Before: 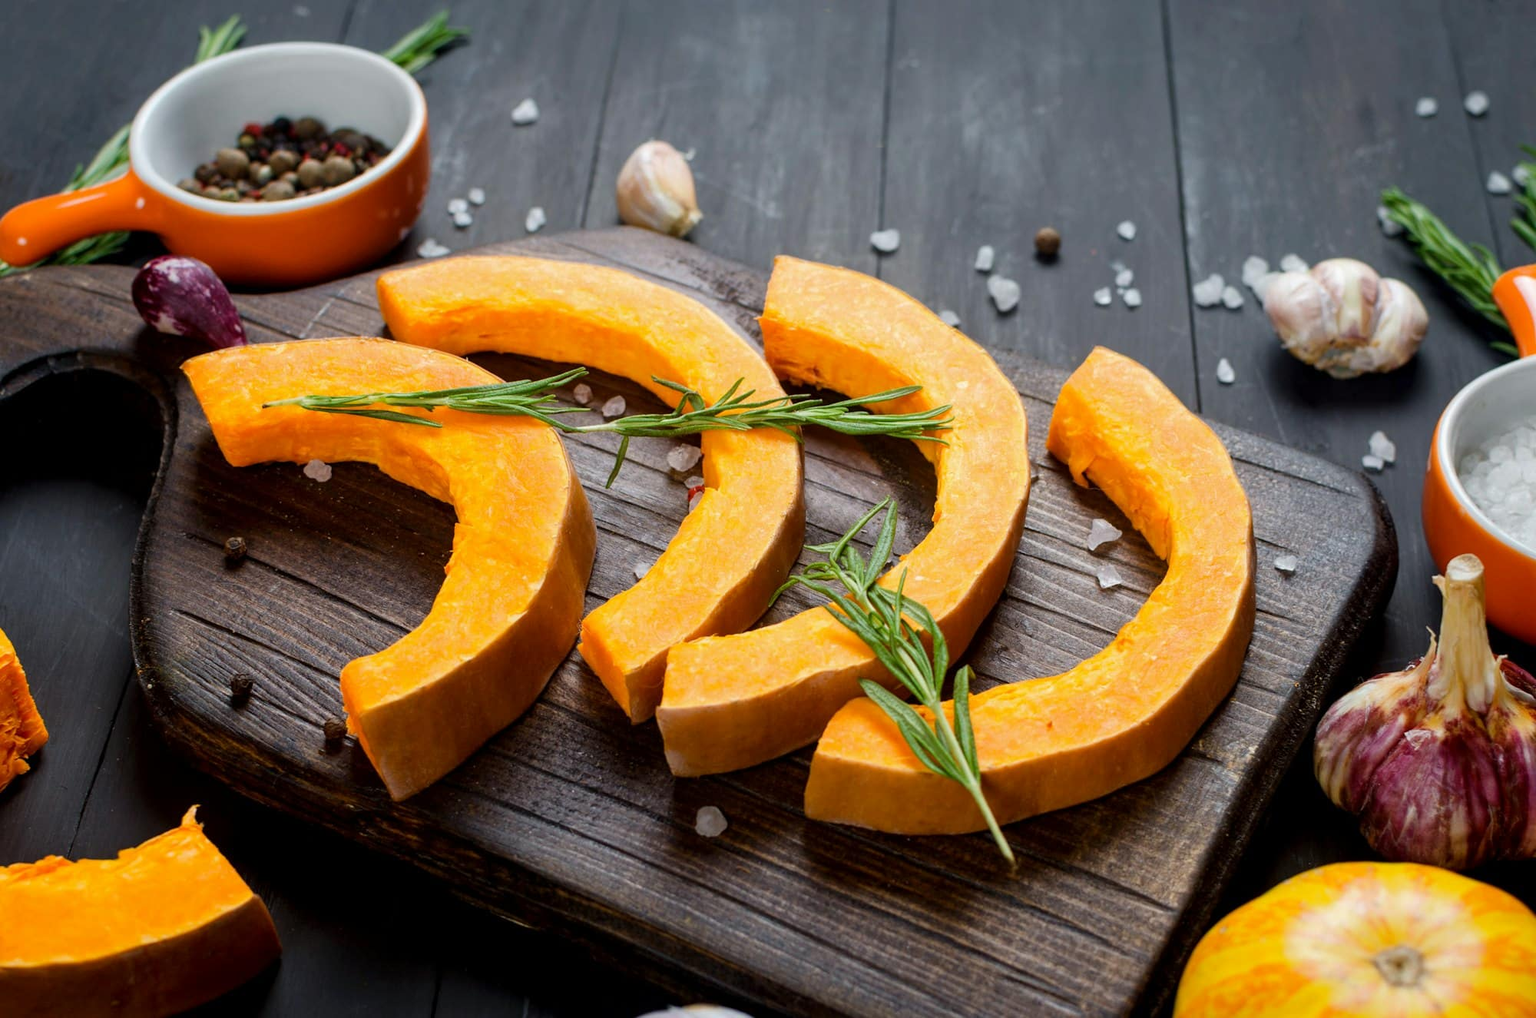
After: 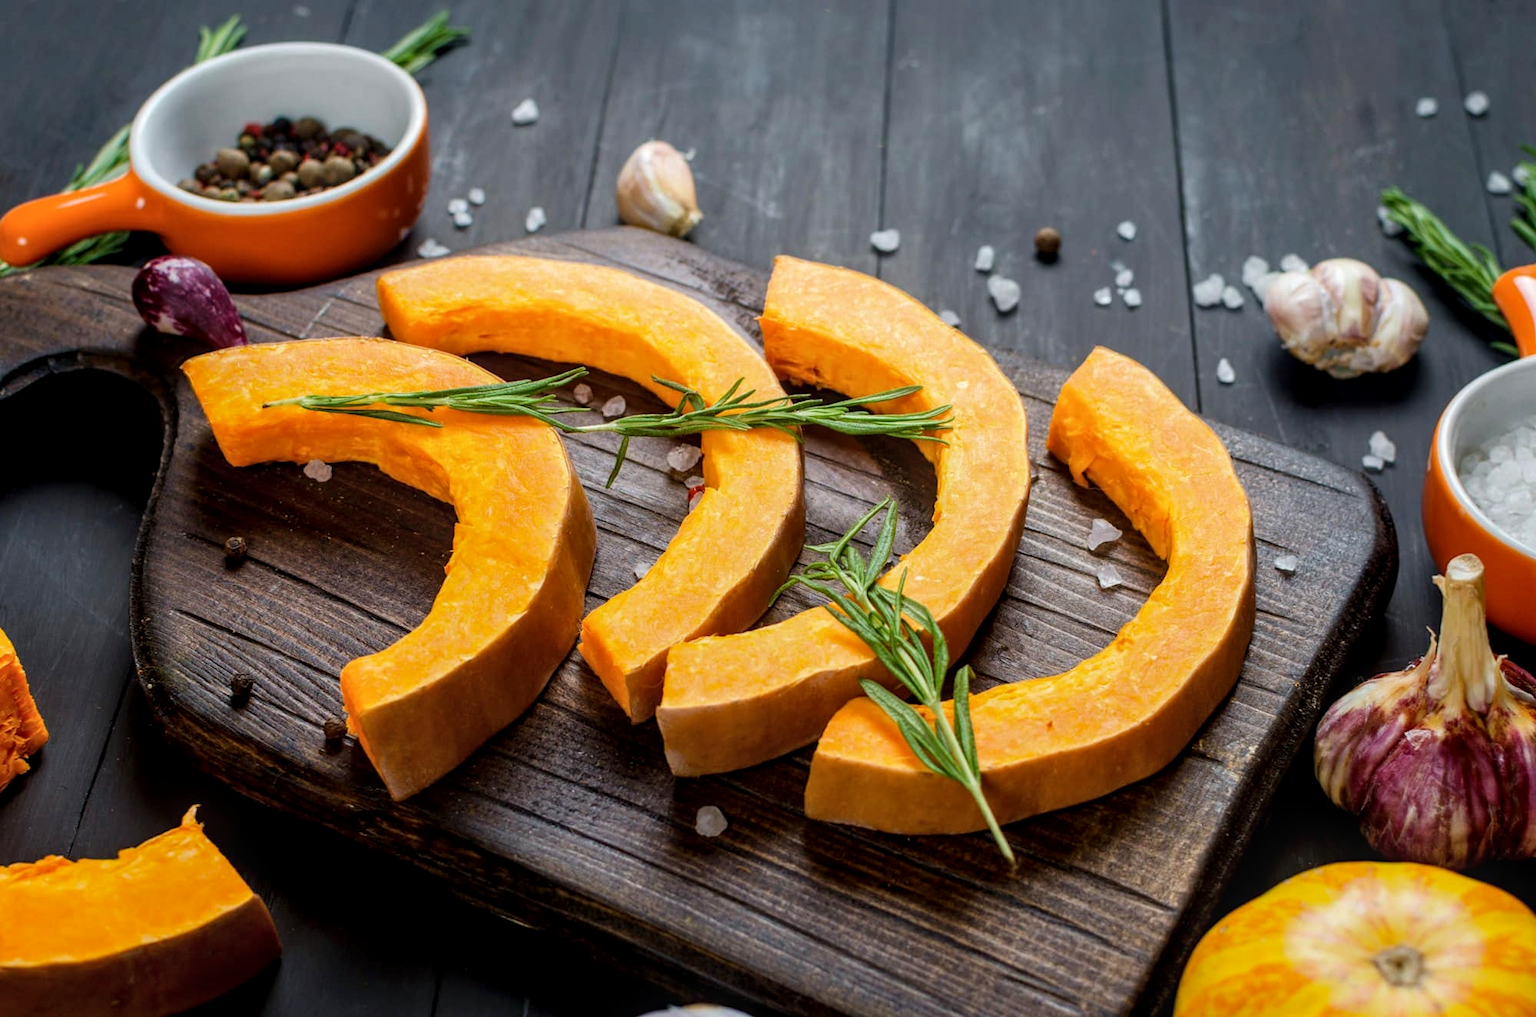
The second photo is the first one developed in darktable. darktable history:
exposure: exposure -0.072 EV, compensate highlight preservation false
local contrast: on, module defaults
velvia: strength 15%
